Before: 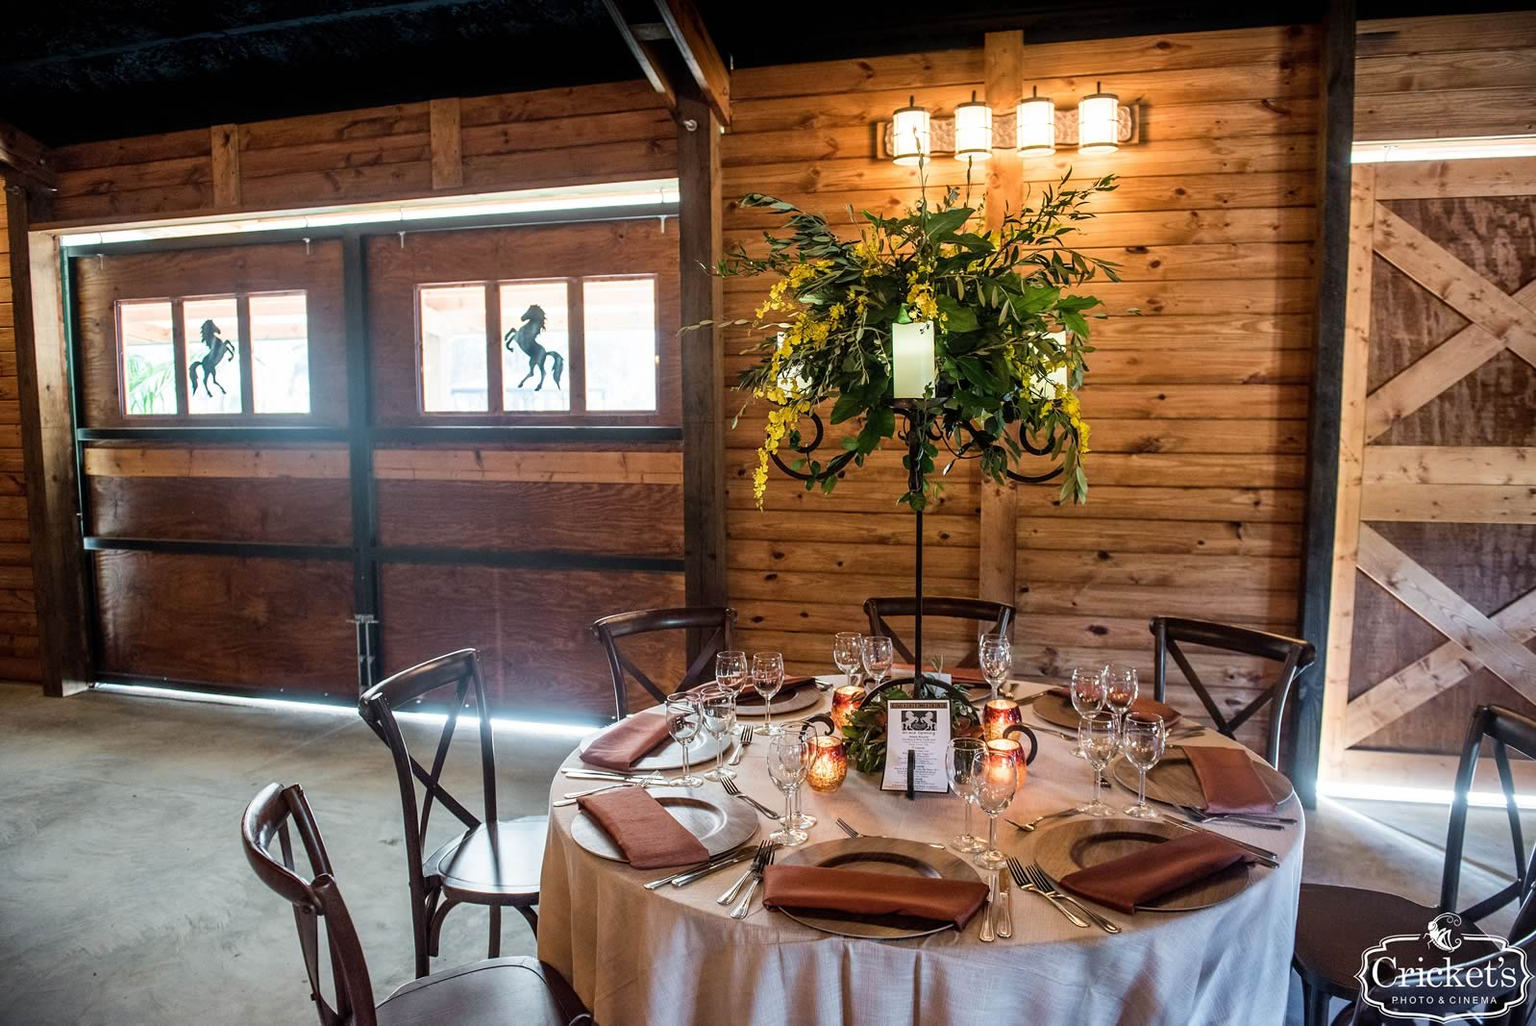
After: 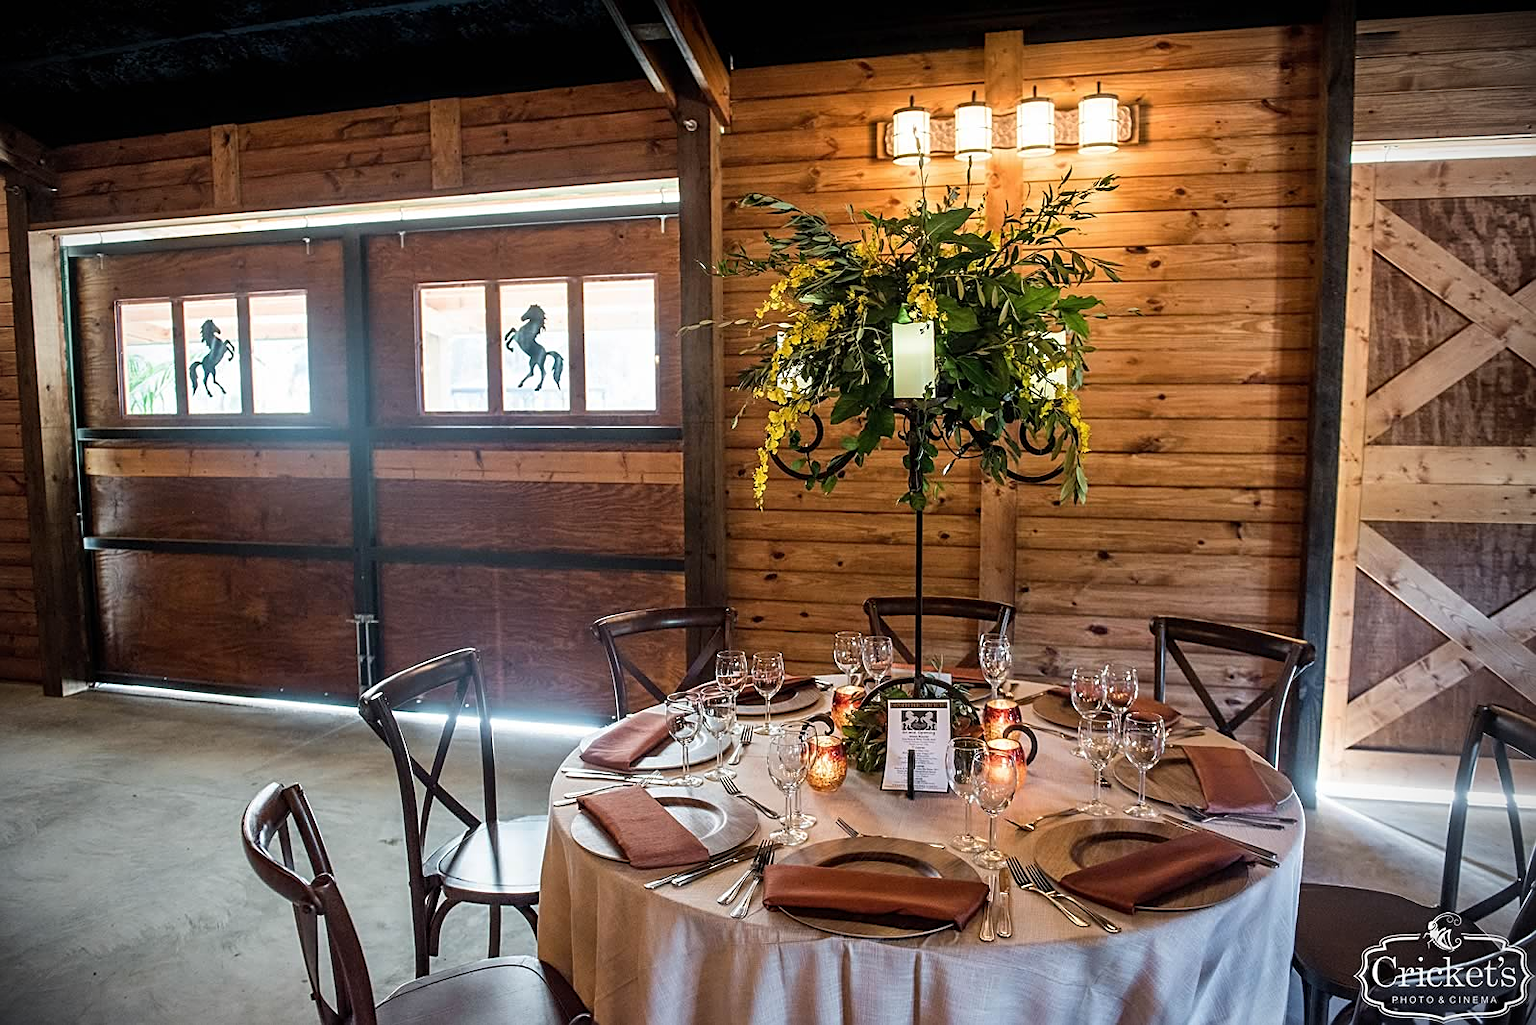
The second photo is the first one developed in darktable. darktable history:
exposure: compensate highlight preservation false
sharpen: on, module defaults
vignetting: on, module defaults
